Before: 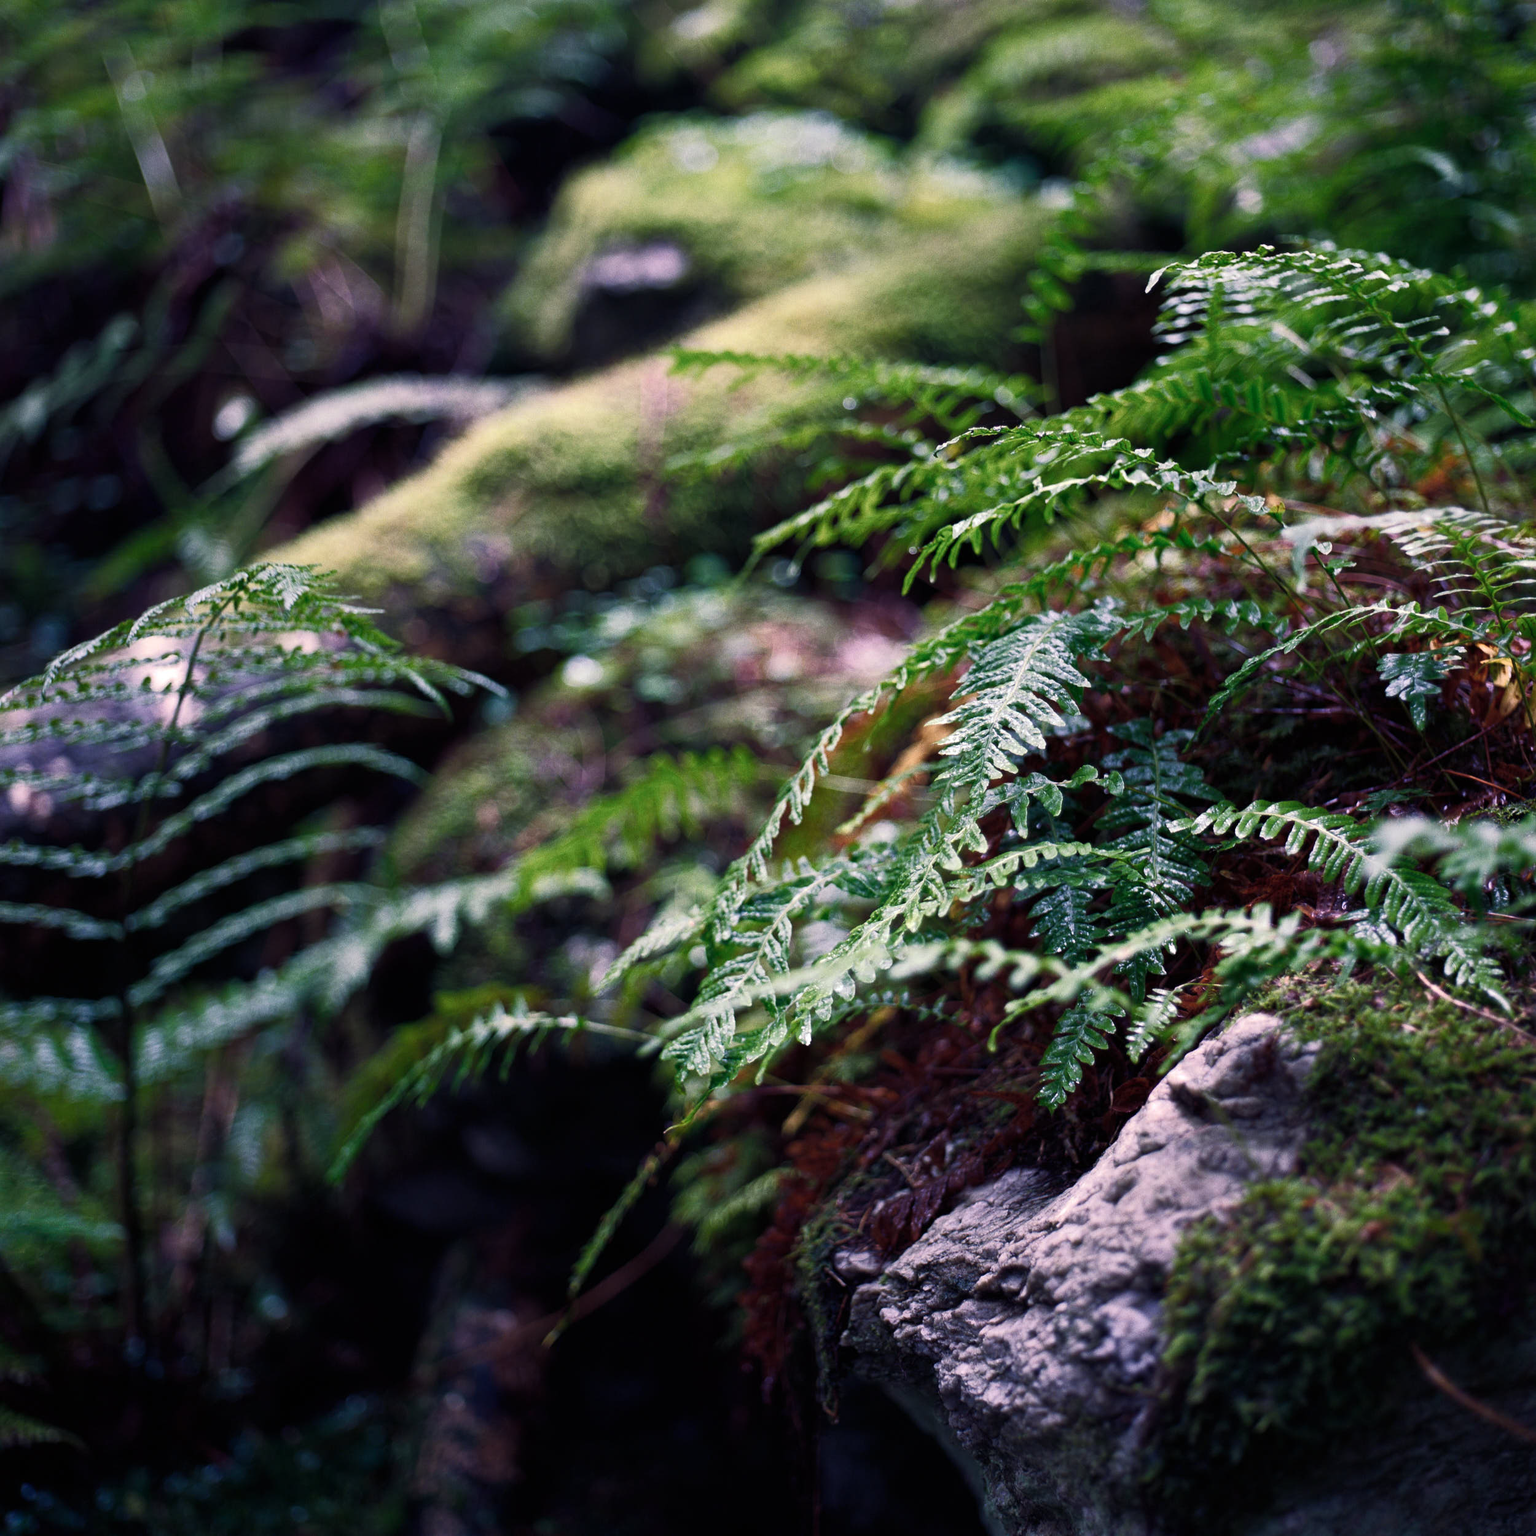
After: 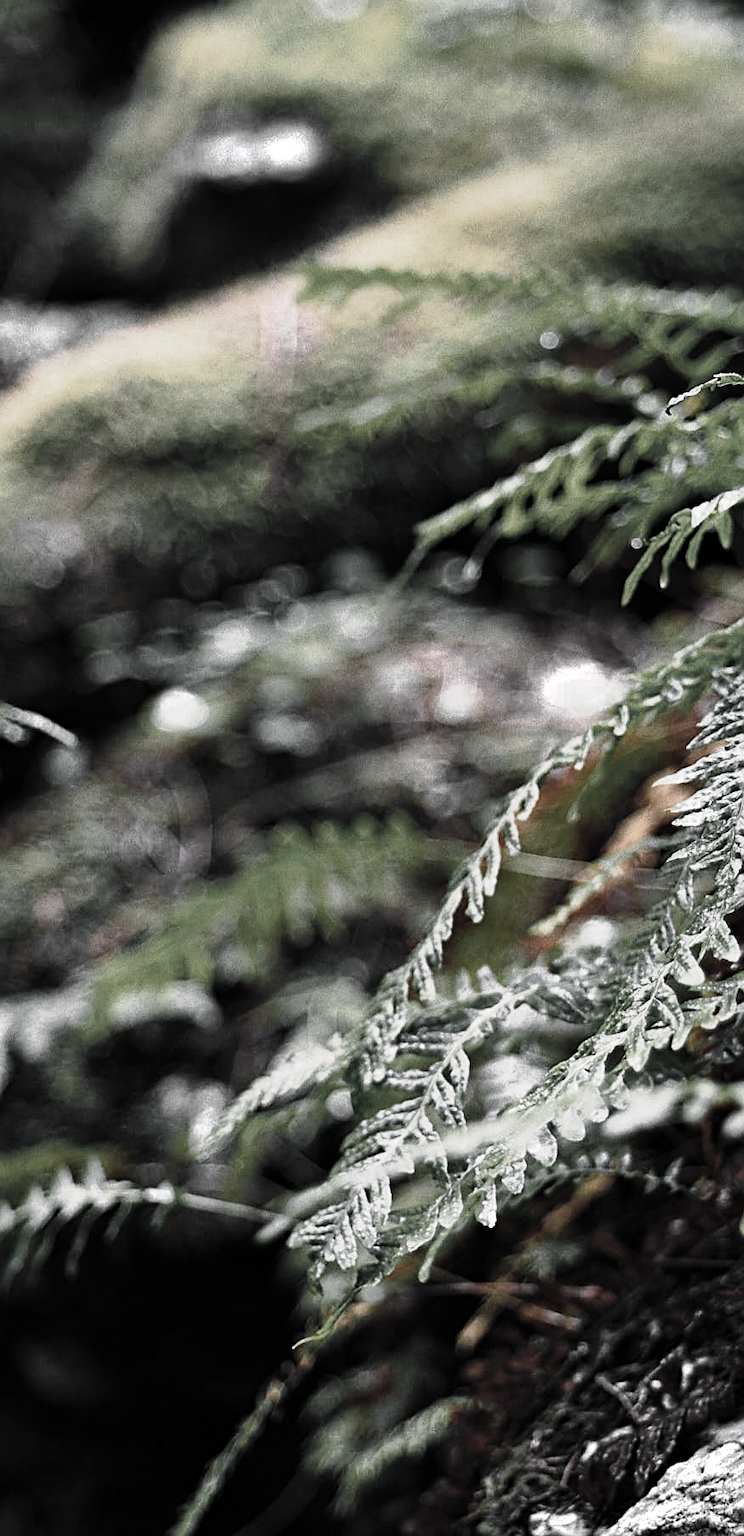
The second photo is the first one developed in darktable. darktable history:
sharpen: on, module defaults
crop and rotate: left 29.504%, top 10.243%, right 35.378%, bottom 17.396%
tone curve: curves: ch0 [(0, 0) (0.105, 0.068) (0.195, 0.162) (0.283, 0.283) (0.384, 0.404) (0.485, 0.531) (0.638, 0.681) (0.795, 0.879) (1, 0.977)]; ch1 [(0, 0) (0.161, 0.092) (0.35, 0.33) (0.379, 0.401) (0.456, 0.469) (0.498, 0.503) (0.531, 0.537) (0.596, 0.621) (0.635, 0.671) (1, 1)]; ch2 [(0, 0) (0.371, 0.362) (0.437, 0.437) (0.483, 0.484) (0.53, 0.515) (0.56, 0.58) (0.622, 0.606) (1, 1)], preserve colors none
exposure: exposure -0.001 EV, compensate highlight preservation false
haze removal: strength 0.134, distance 0.246, compatibility mode true, adaptive false
color zones: curves: ch0 [(0, 0.613) (0.01, 0.613) (0.245, 0.448) (0.498, 0.529) (0.642, 0.665) (0.879, 0.777) (0.99, 0.613)]; ch1 [(0, 0.035) (0.121, 0.189) (0.259, 0.197) (0.415, 0.061) (0.589, 0.022) (0.732, 0.022) (0.857, 0.026) (0.991, 0.053)]
shadows and highlights: shadows 43.48, white point adjustment -1.34, soften with gaussian
